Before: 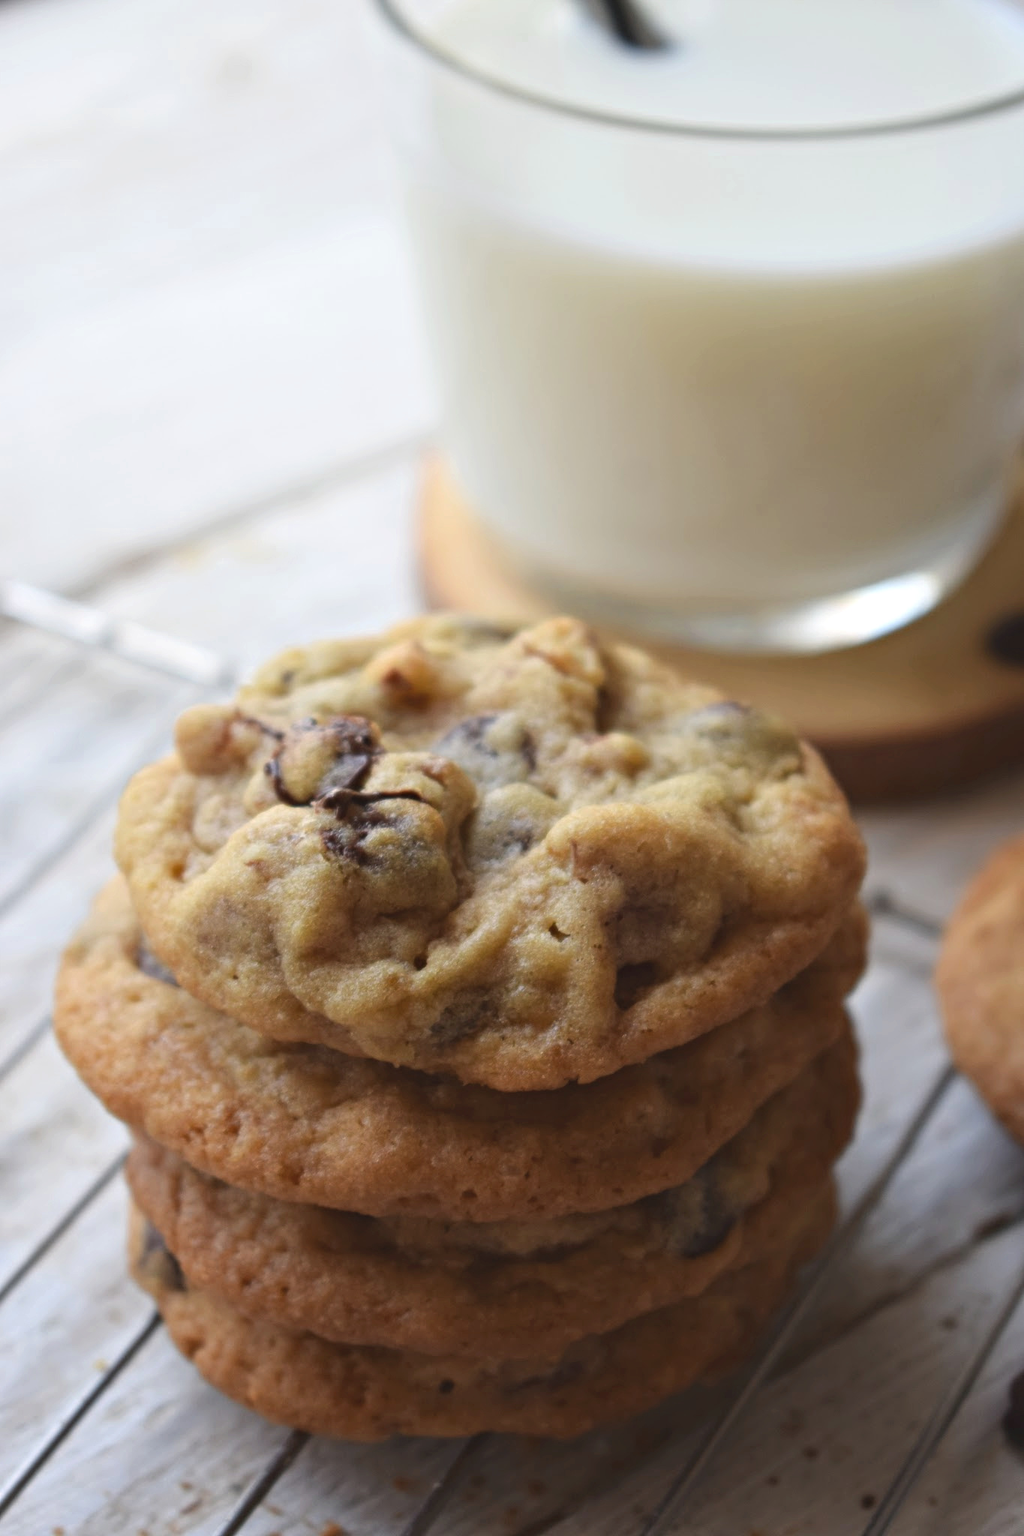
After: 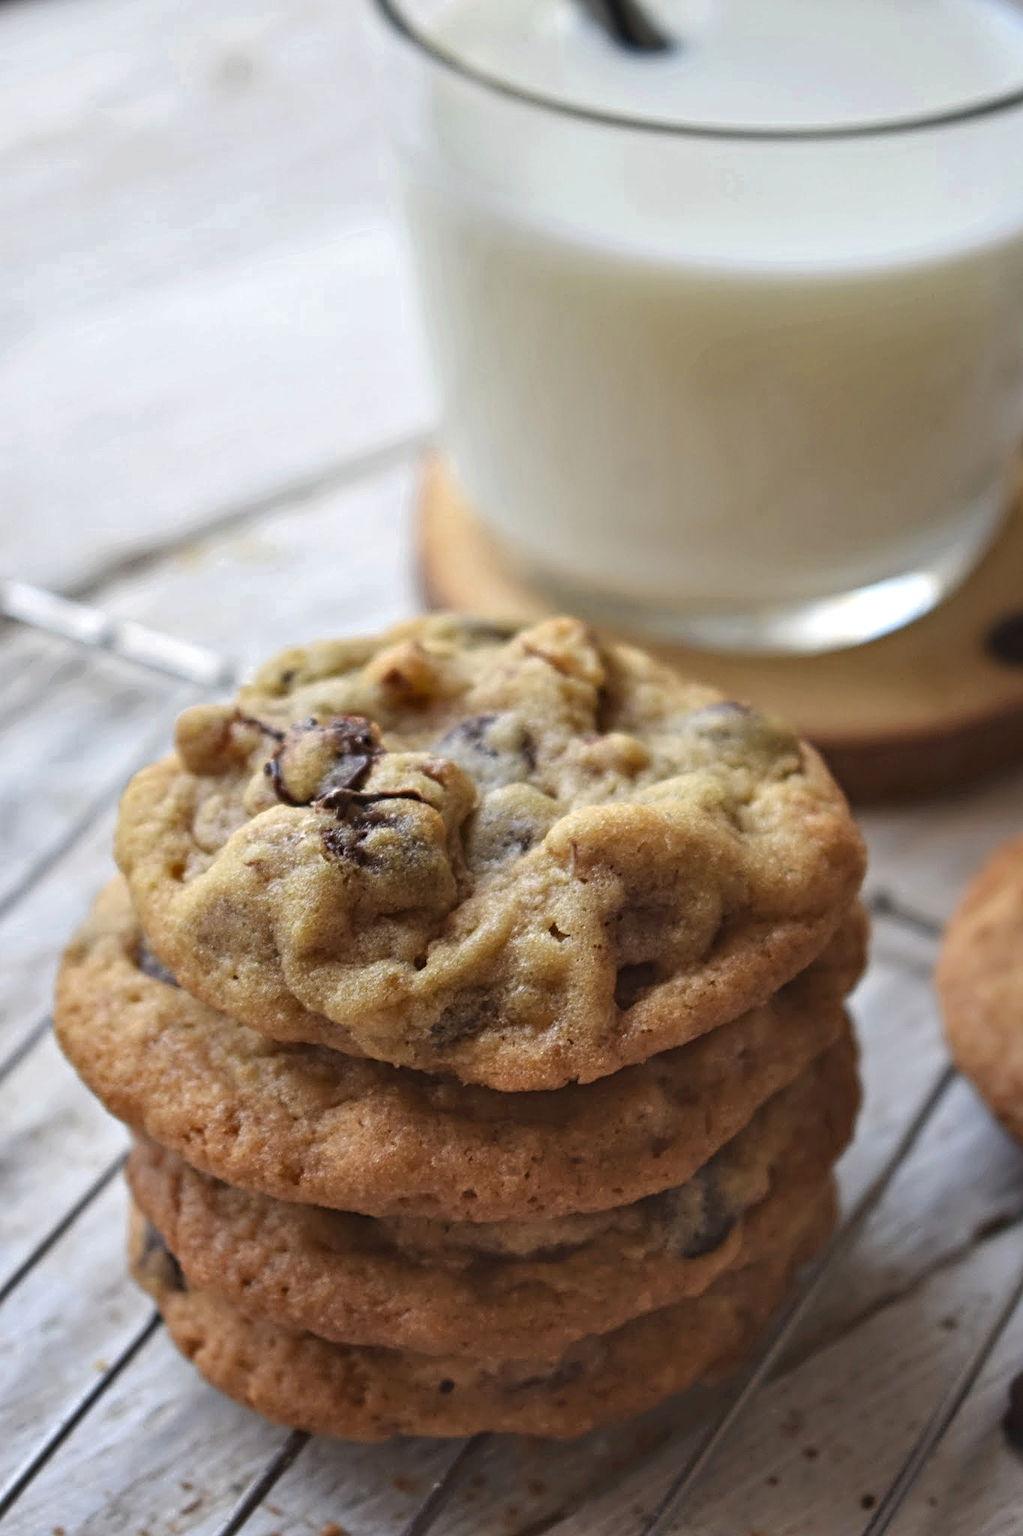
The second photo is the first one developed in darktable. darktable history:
local contrast: on, module defaults
sharpen: radius 2.543, amount 0.636
shadows and highlights: low approximation 0.01, soften with gaussian
